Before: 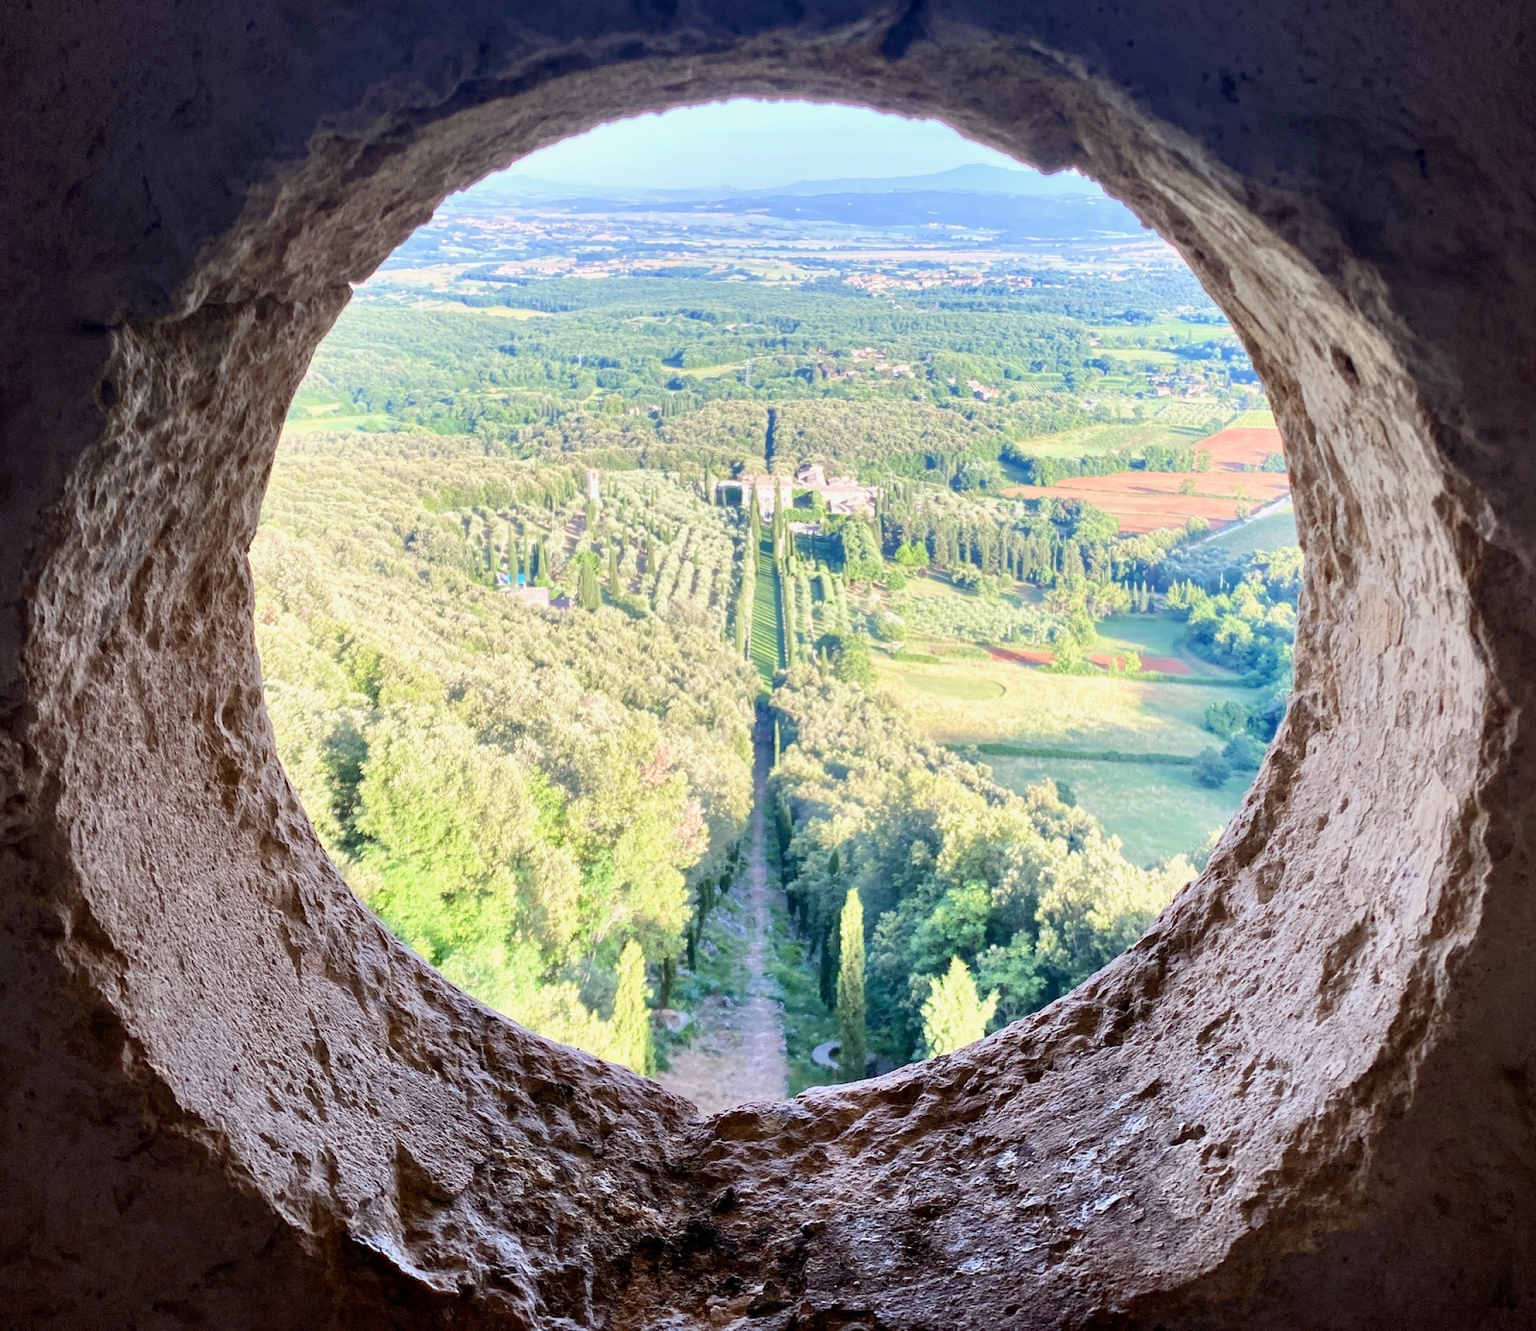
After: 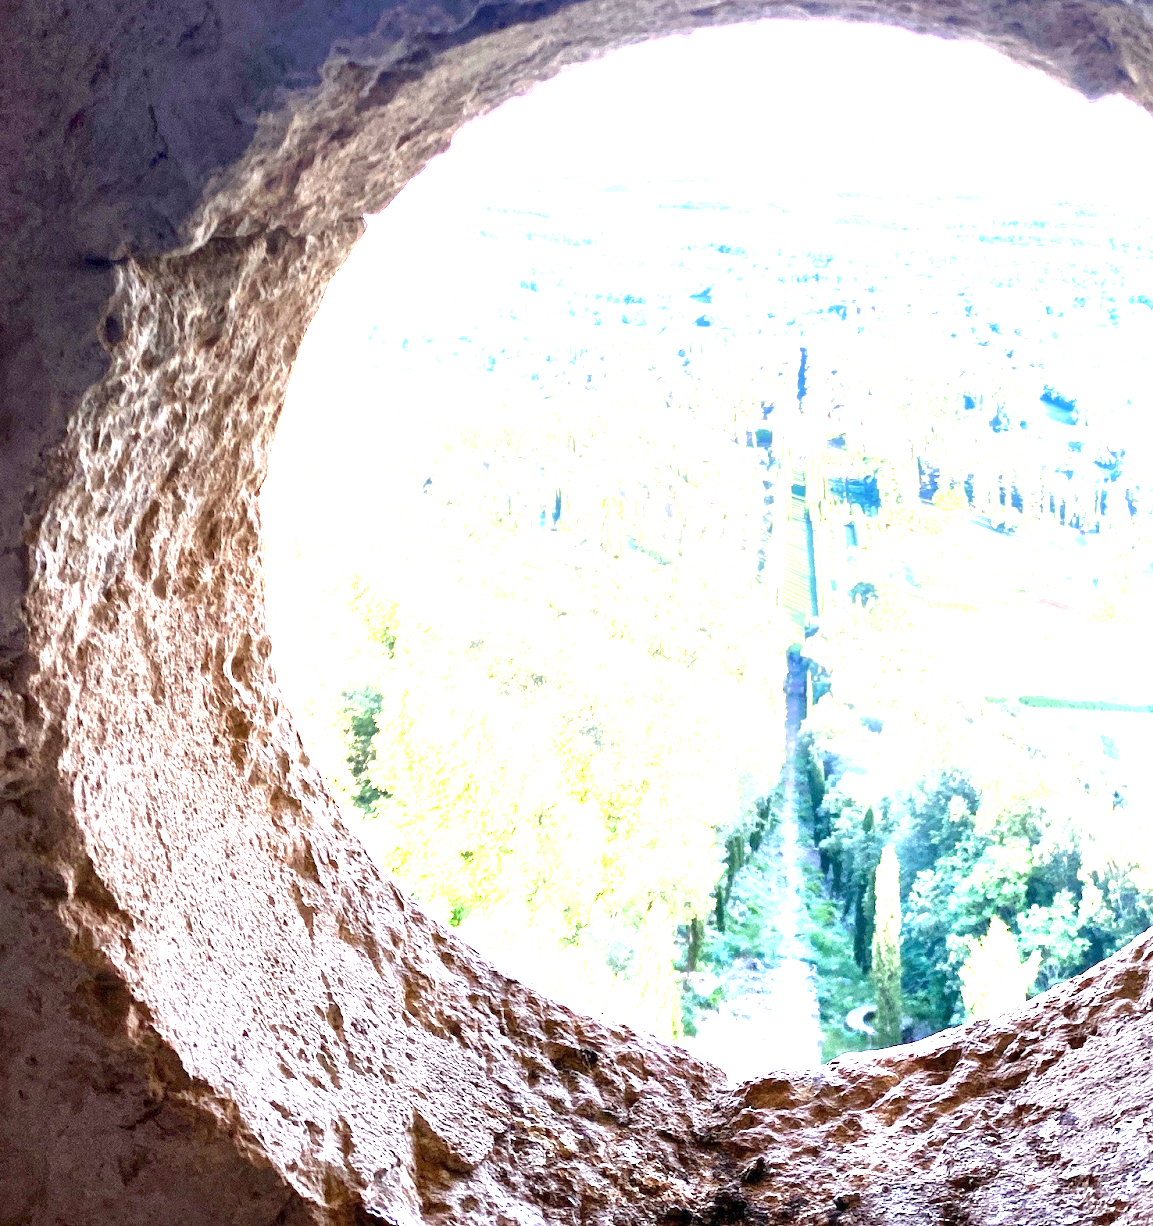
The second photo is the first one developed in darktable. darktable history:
local contrast: mode bilateral grid, contrast 20, coarseness 50, detail 129%, midtone range 0.2
crop: top 5.767%, right 27.889%, bottom 5.734%
exposure: black level correction 0, exposure 1.957 EV, compensate exposure bias true, compensate highlight preservation false
